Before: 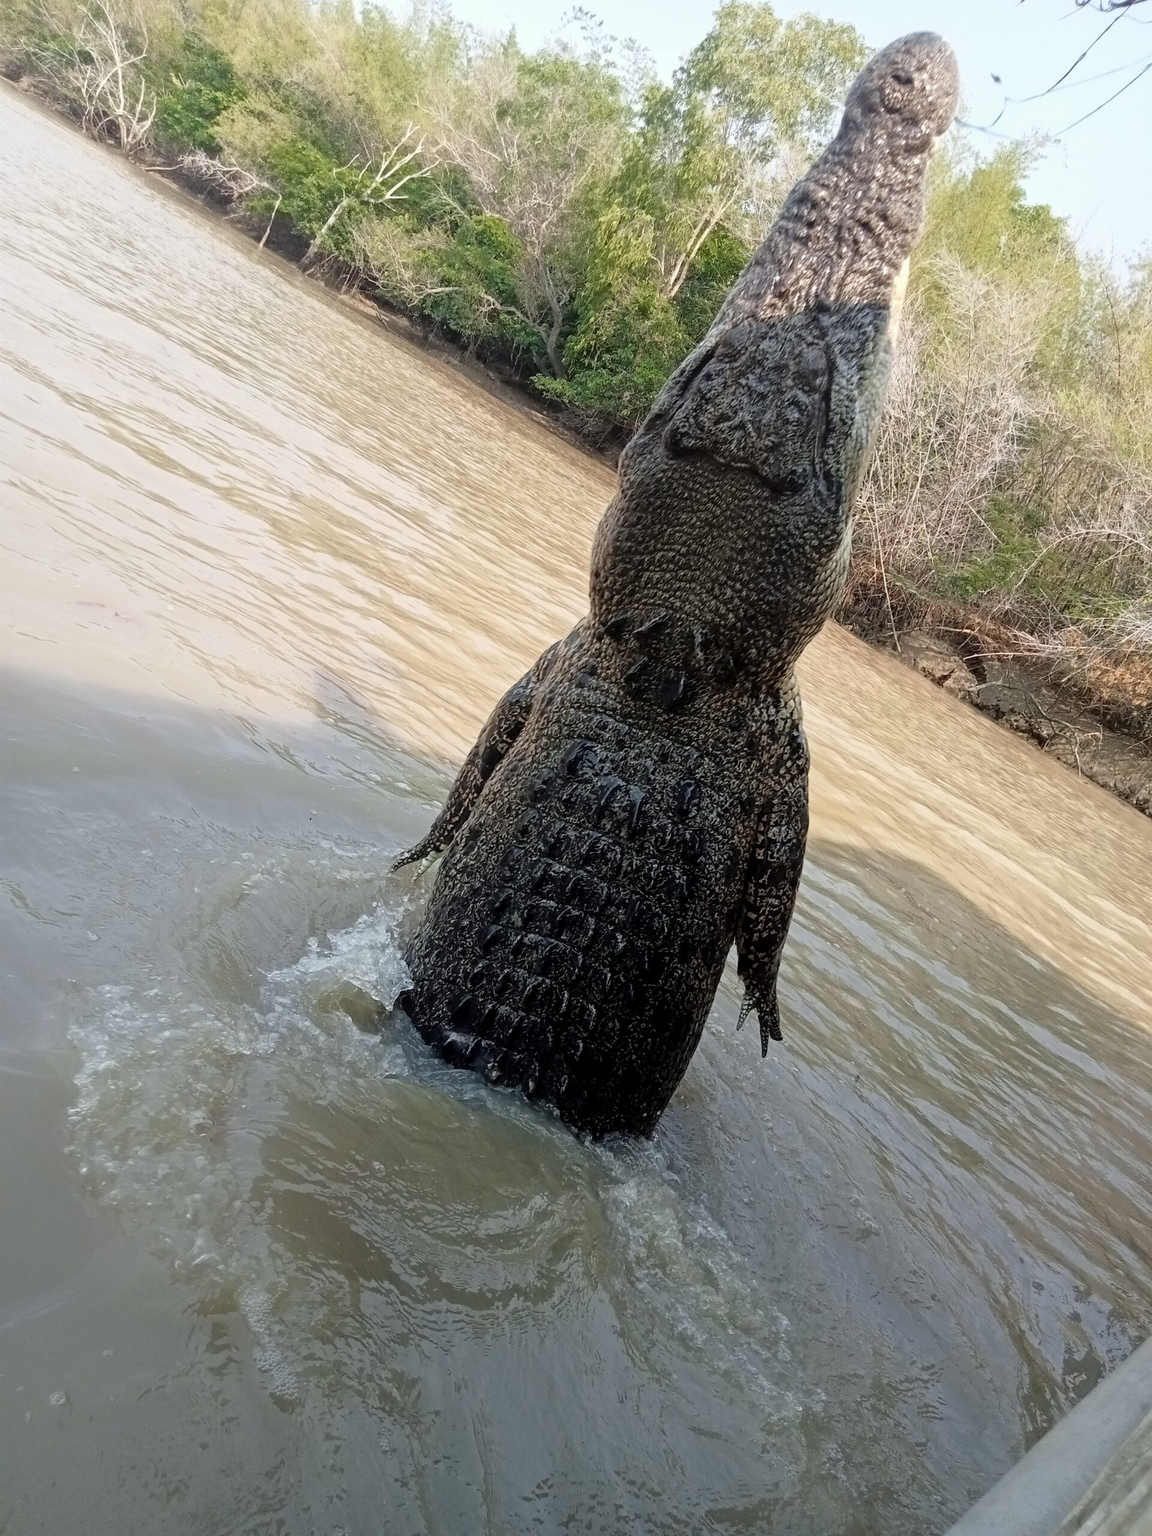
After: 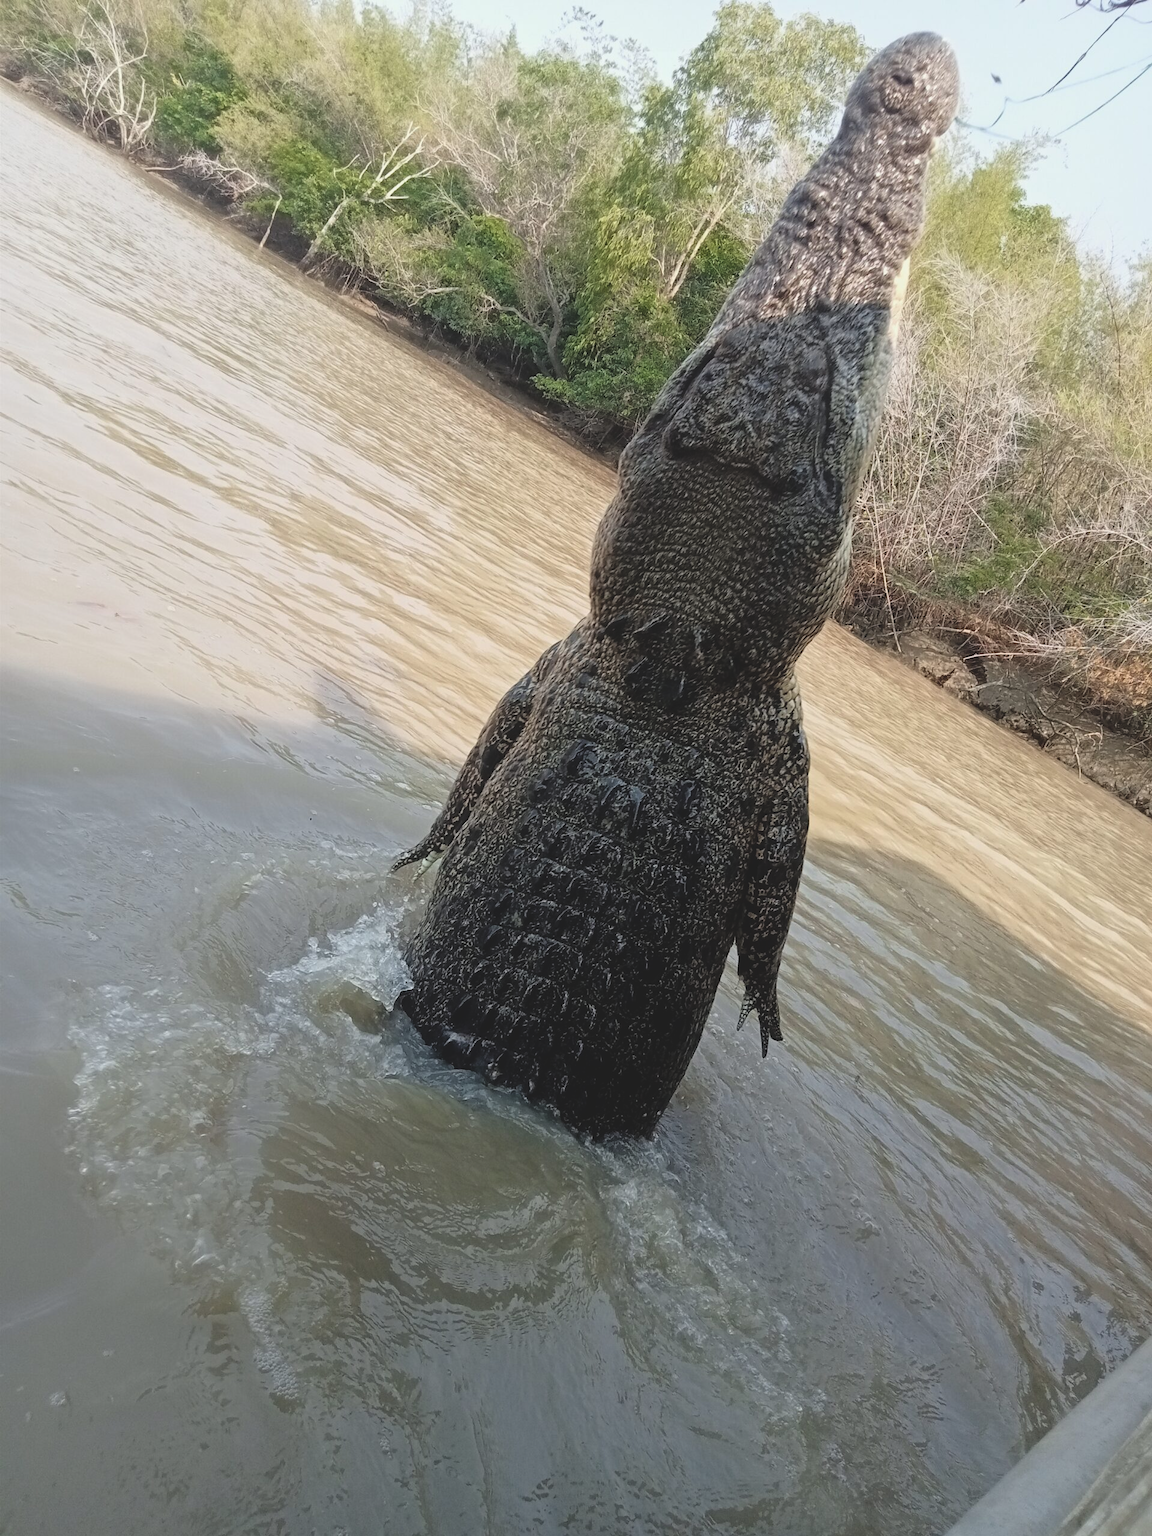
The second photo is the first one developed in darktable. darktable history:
exposure: black level correction -0.015, exposure -0.136 EV, compensate exposure bias true, compensate highlight preservation false
